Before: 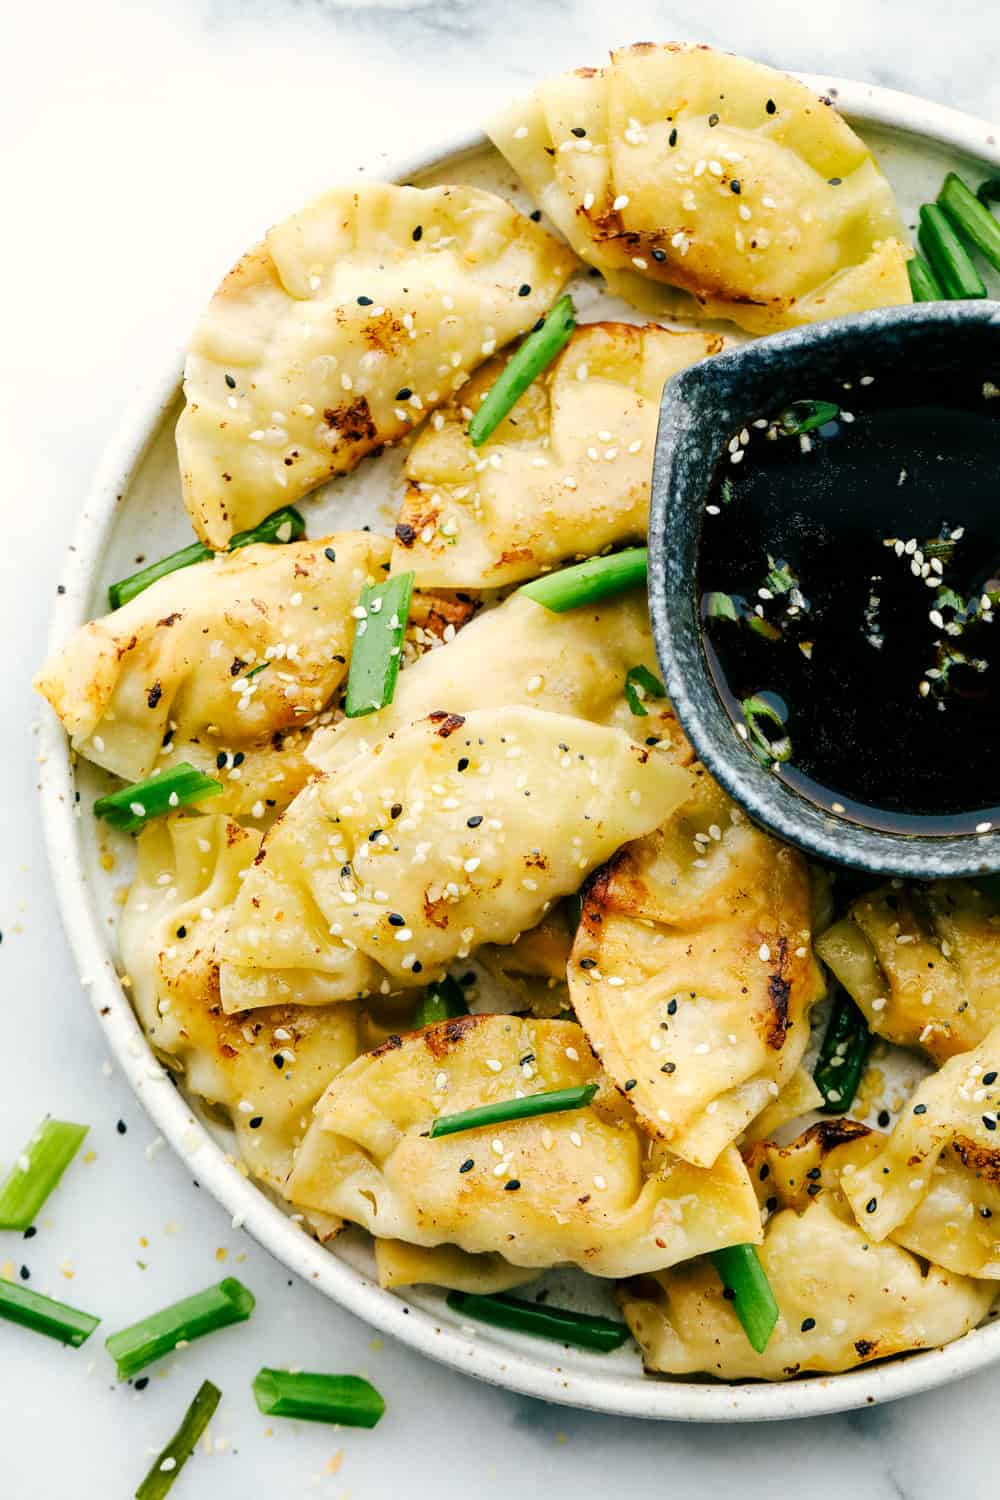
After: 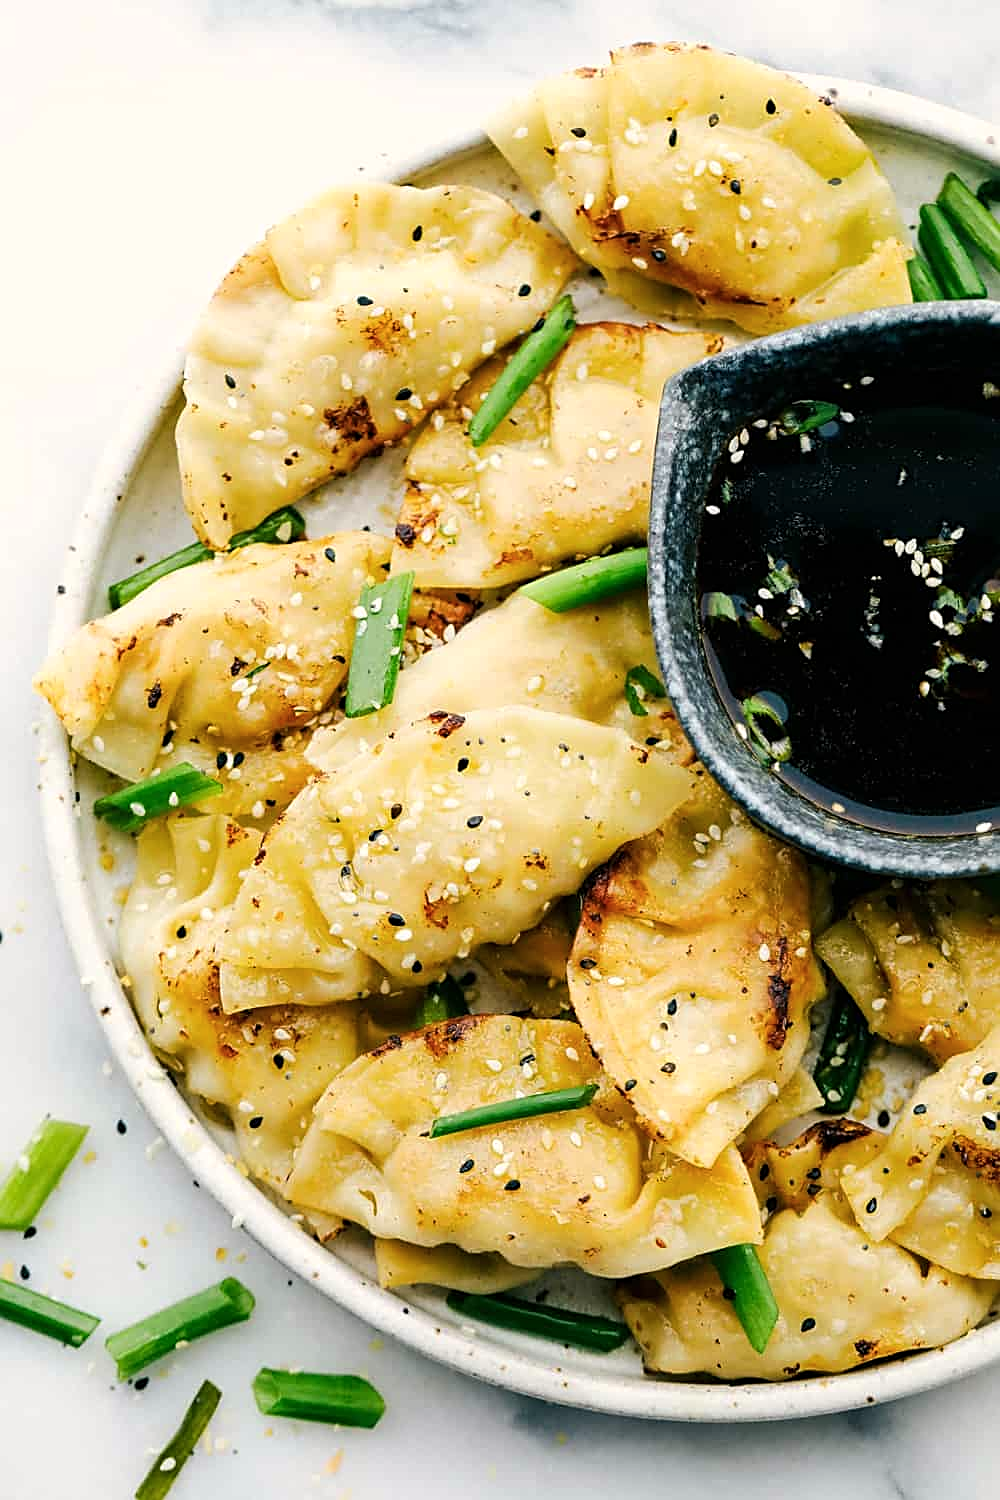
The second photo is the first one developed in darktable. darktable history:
sharpen: on, module defaults
color balance rgb: shadows lift › luminance -20.184%, power › hue 312.2°, highlights gain › luminance 0.661%, highlights gain › chroma 0.53%, highlights gain › hue 43°, perceptual saturation grading › global saturation -0.017%
